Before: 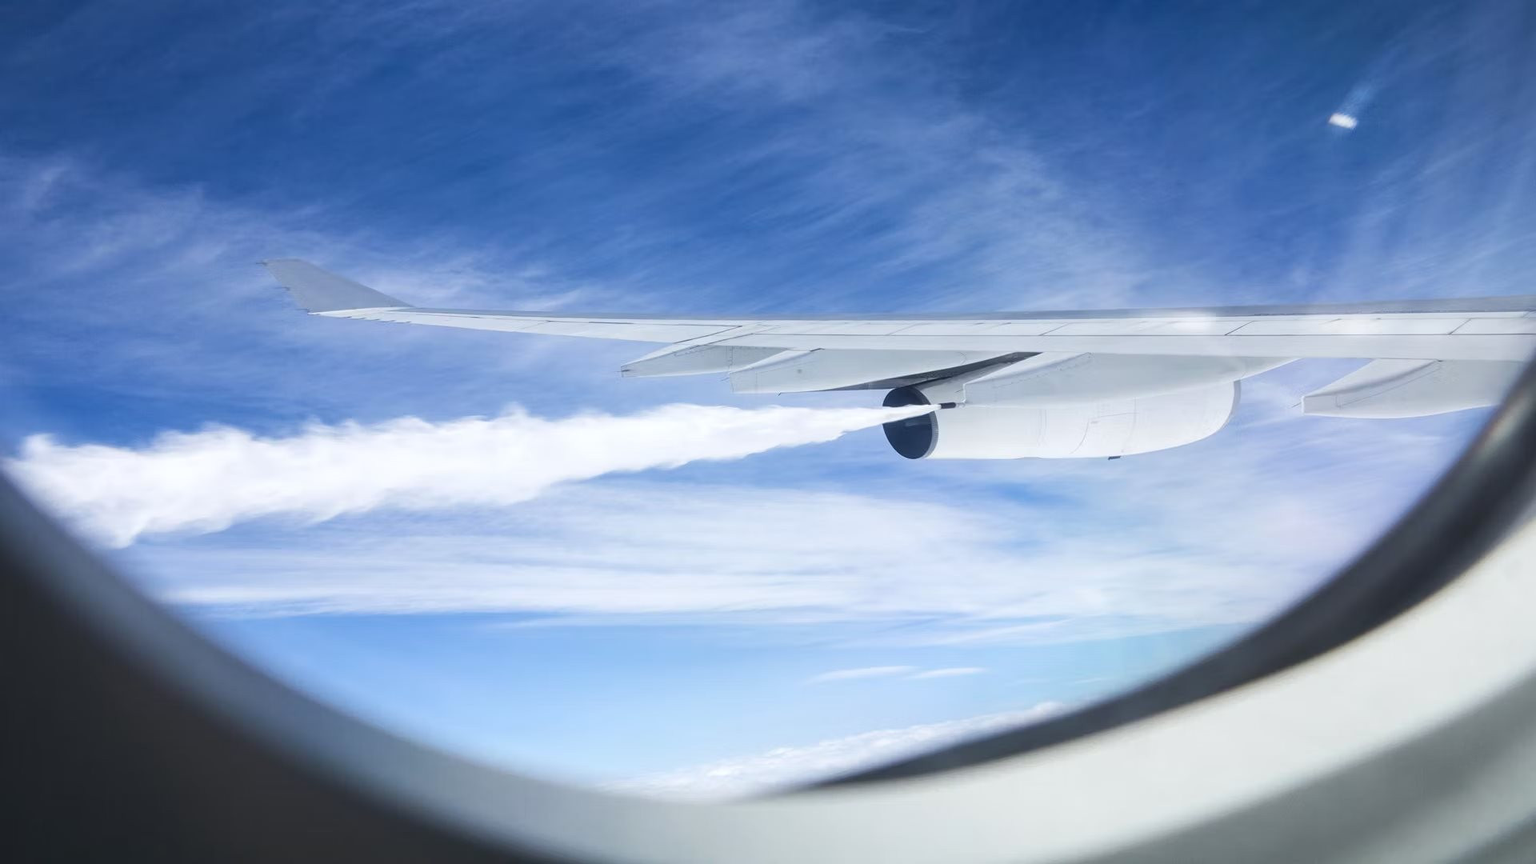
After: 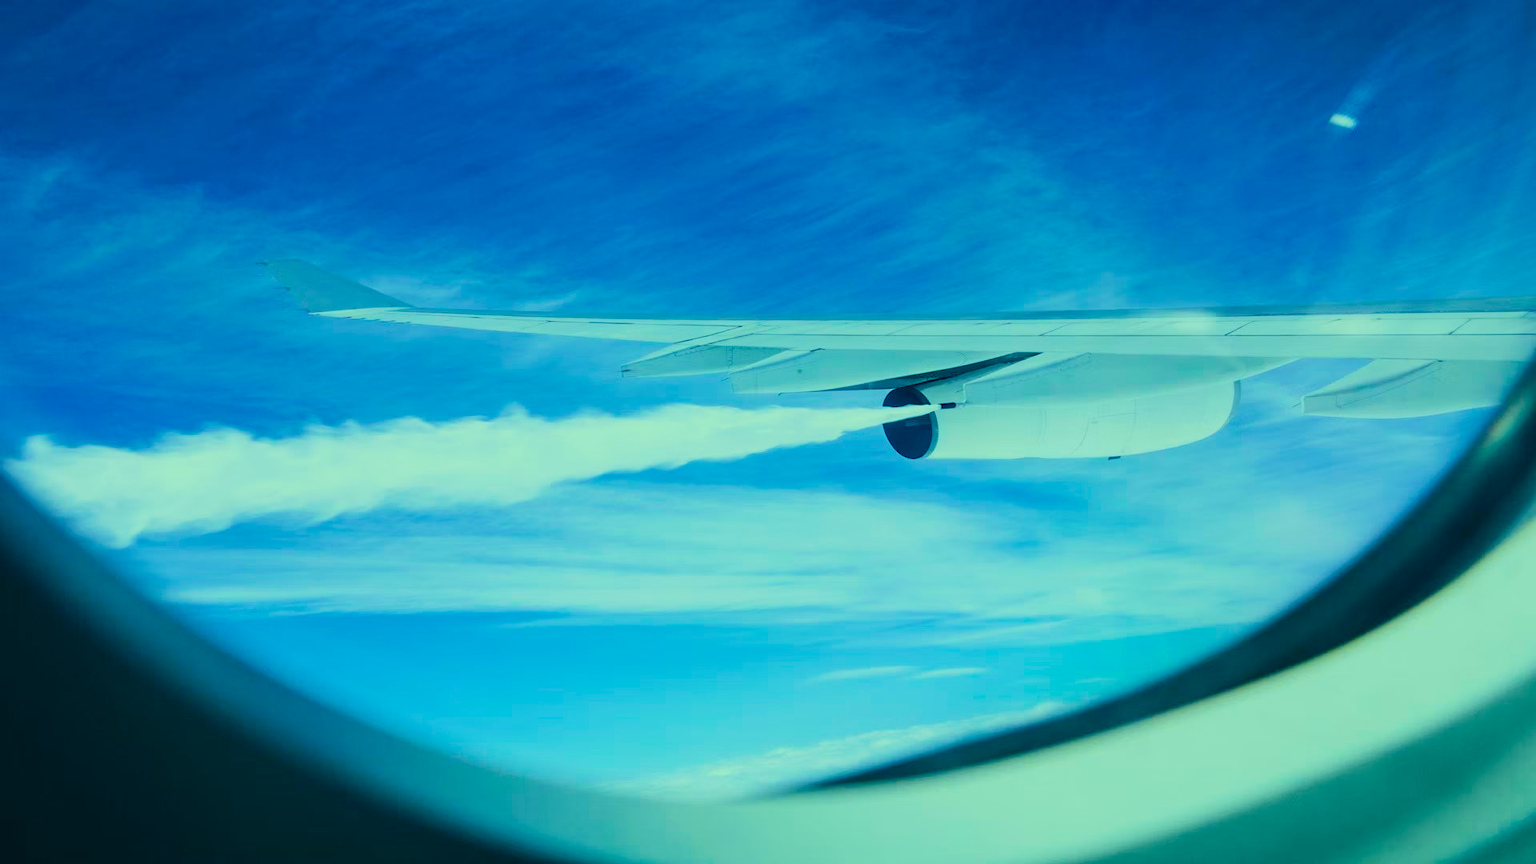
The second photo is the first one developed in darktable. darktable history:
filmic rgb: black relative exposure -7.65 EV, white relative exposure 4.56 EV, threshold 5.96 EV, hardness 3.61, iterations of high-quality reconstruction 0, enable highlight reconstruction true
haze removal: compatibility mode true
velvia: strength 45.49%
color correction: highlights a* -19.7, highlights b* 9.8, shadows a* -20.03, shadows b* -9.97
contrast brightness saturation: contrast 0.088, saturation 0.277
